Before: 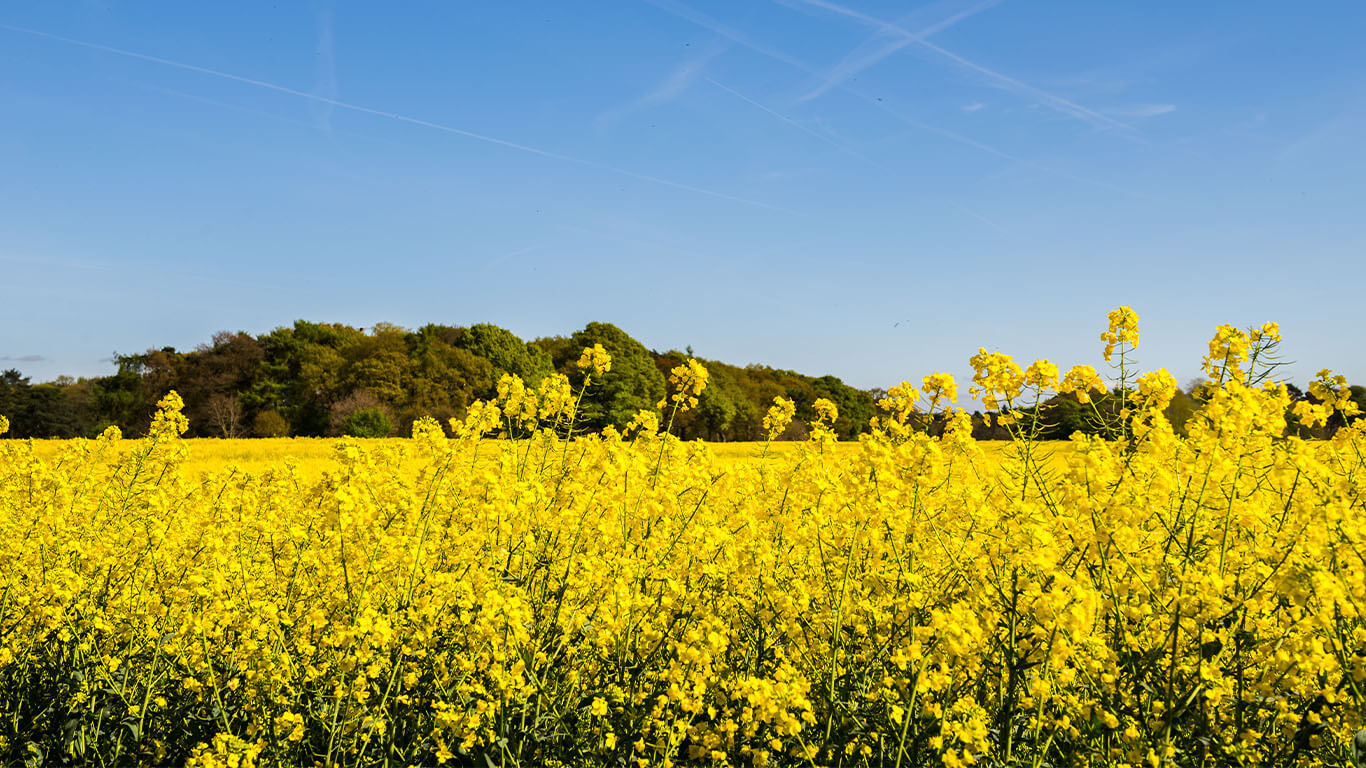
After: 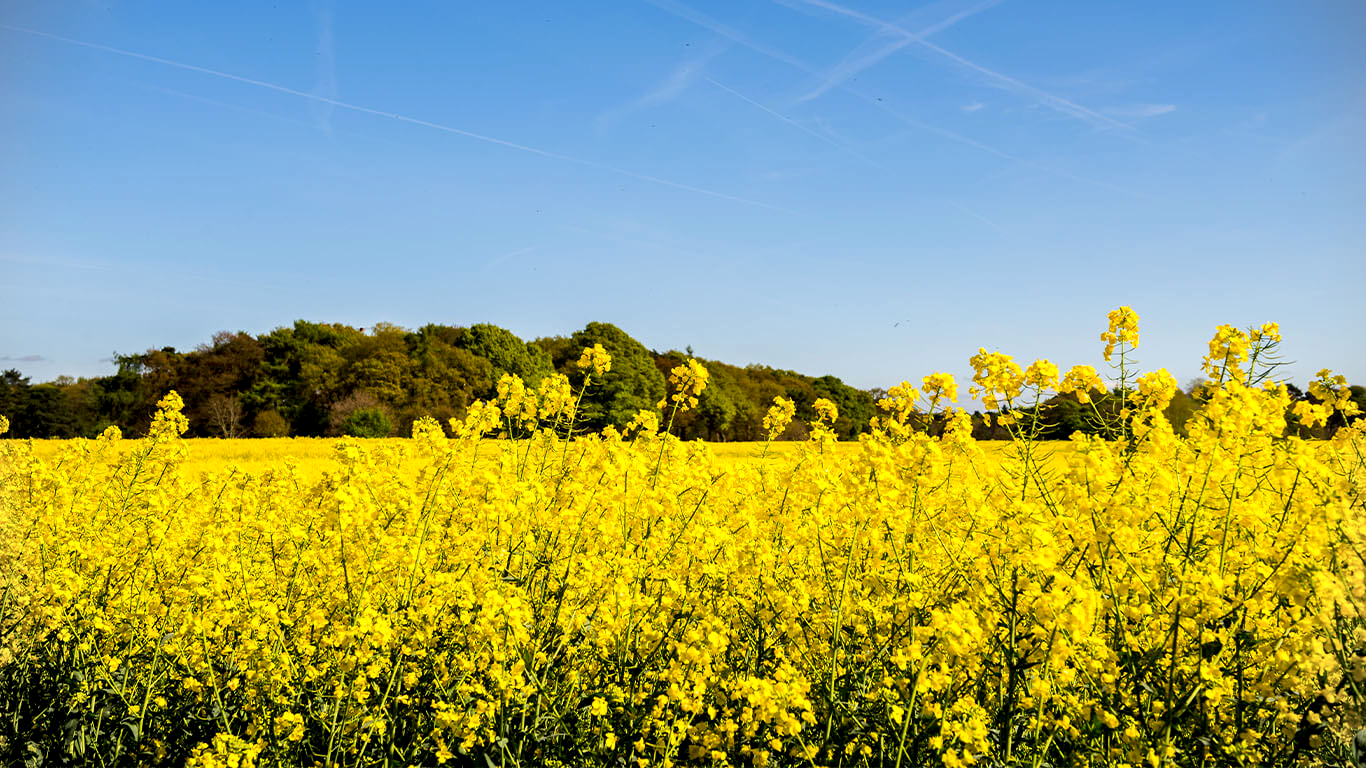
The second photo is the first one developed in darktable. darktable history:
exposure: black level correction 0.007, exposure 0.159 EV, compensate highlight preservation false
vignetting: fall-off start 91.23%, center (0, 0.009), dithering 8-bit output
